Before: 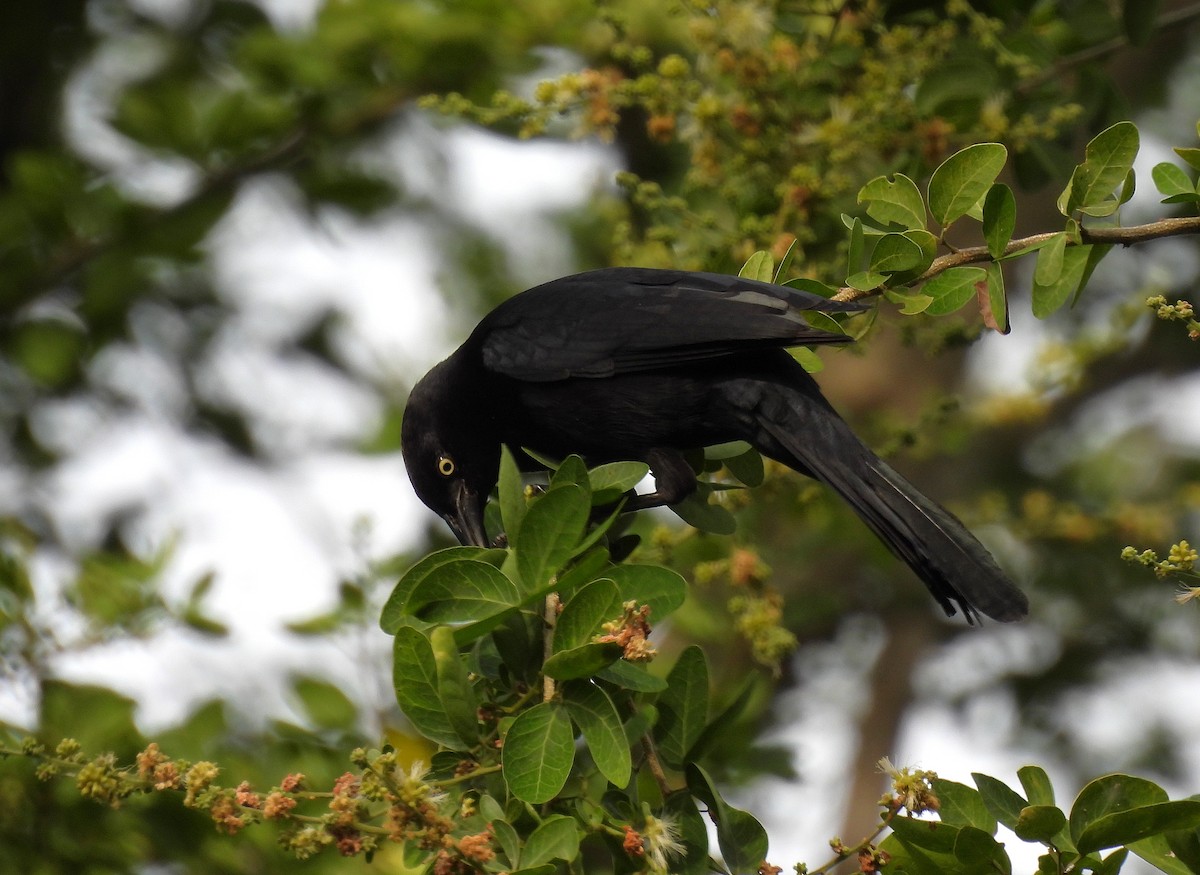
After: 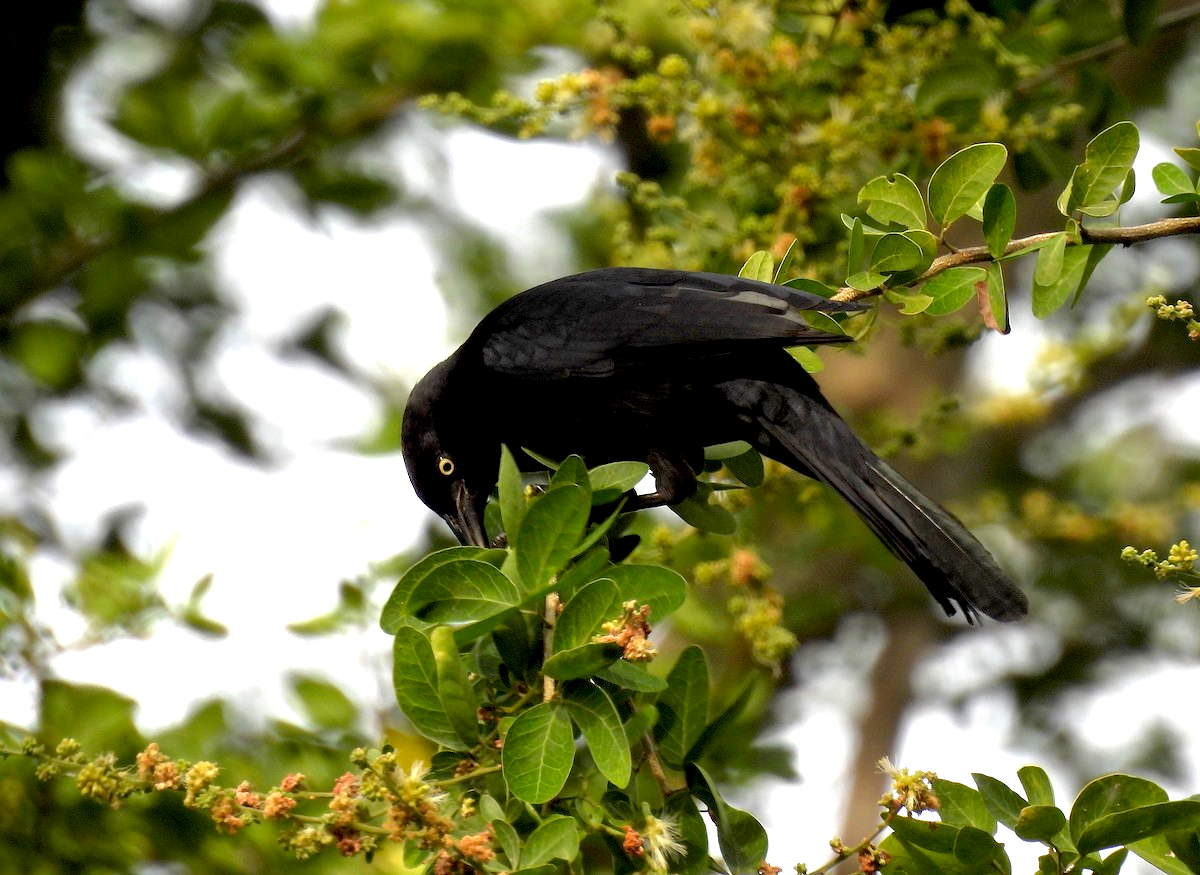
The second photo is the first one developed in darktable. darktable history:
exposure: black level correction 0.008, exposure 0.97 EV, compensate exposure bias true, compensate highlight preservation false
